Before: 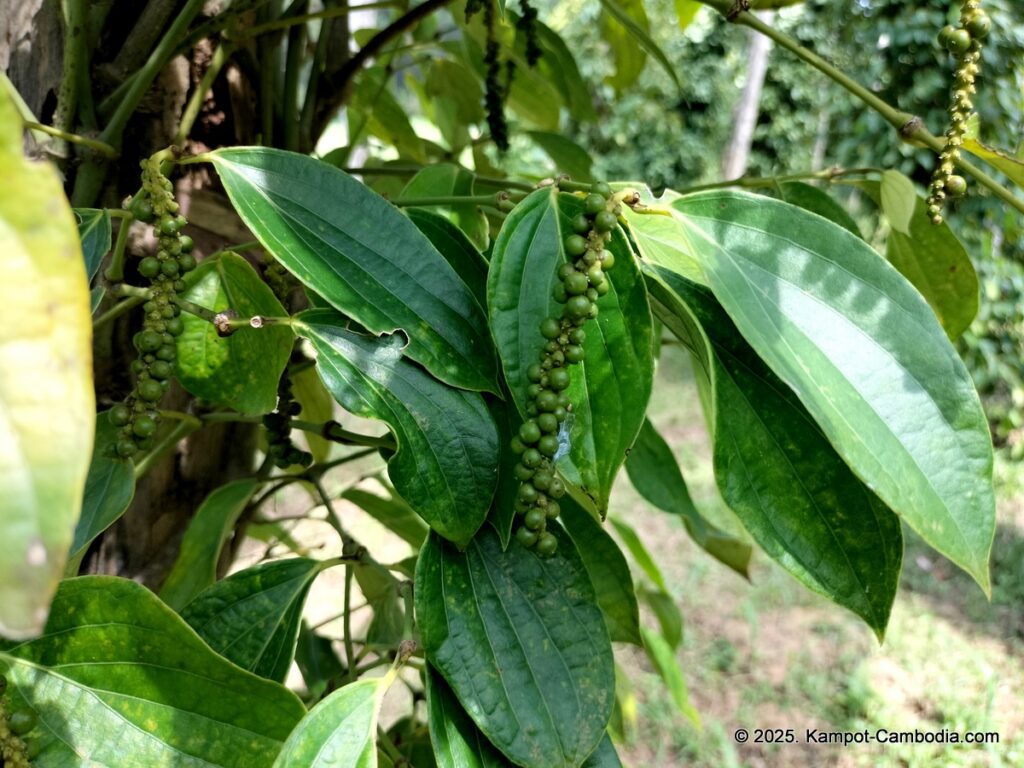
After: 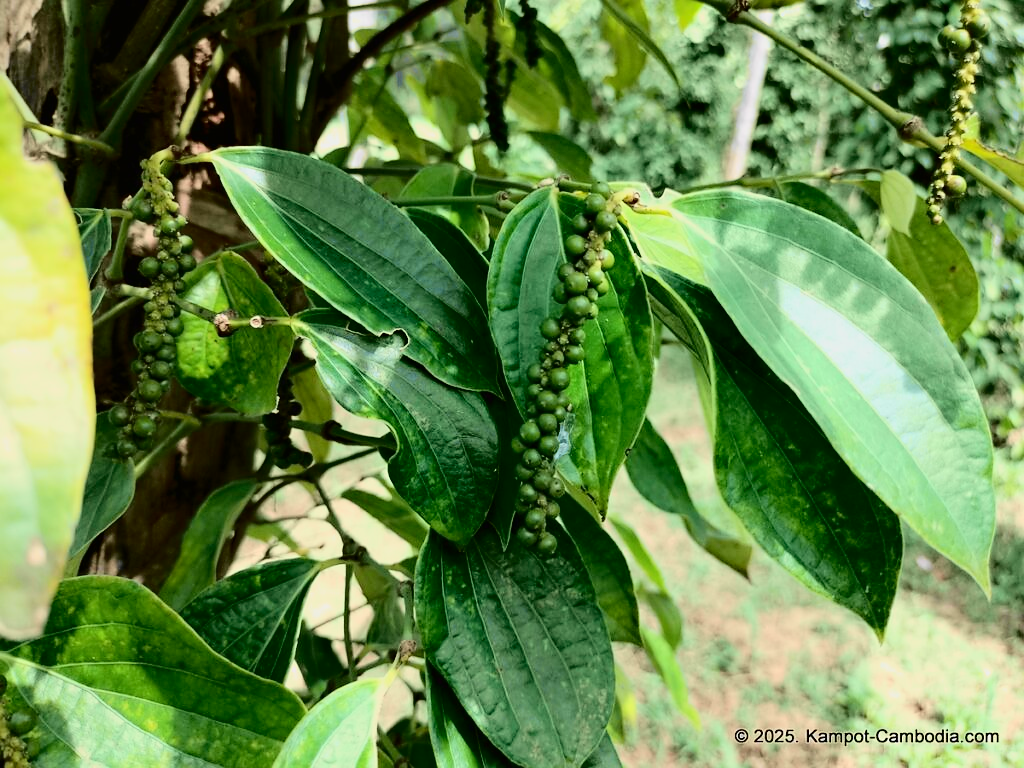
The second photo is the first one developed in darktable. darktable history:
tone curve: curves: ch0 [(0, 0.006) (0.184, 0.117) (0.405, 0.46) (0.456, 0.528) (0.634, 0.728) (0.877, 0.89) (0.984, 0.935)]; ch1 [(0, 0) (0.443, 0.43) (0.492, 0.489) (0.566, 0.579) (0.595, 0.625) (0.608, 0.667) (0.65, 0.729) (1, 1)]; ch2 [(0, 0) (0.33, 0.301) (0.421, 0.443) (0.447, 0.489) (0.492, 0.498) (0.537, 0.583) (0.586, 0.591) (0.663, 0.686) (1, 1)], color space Lab, independent channels, preserve colors none
sharpen: radius 1.052, threshold 1.018
